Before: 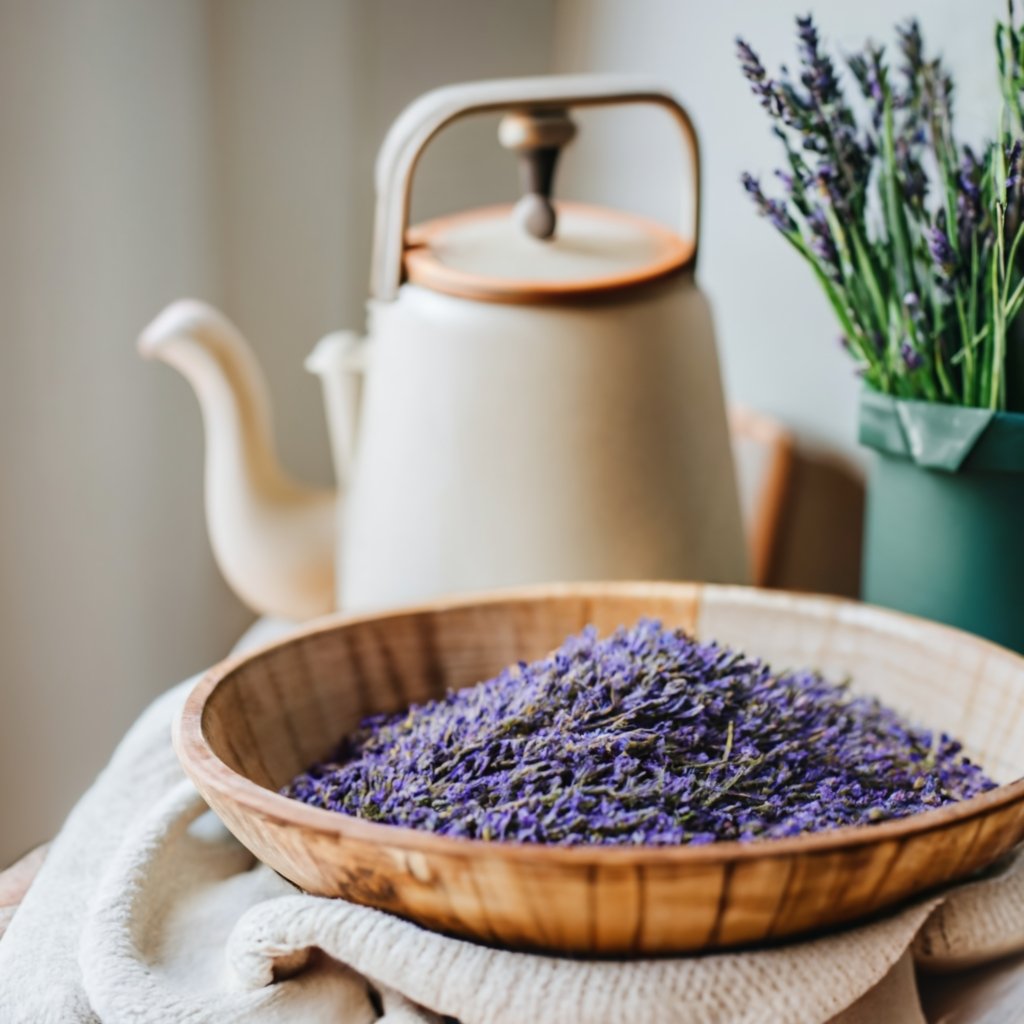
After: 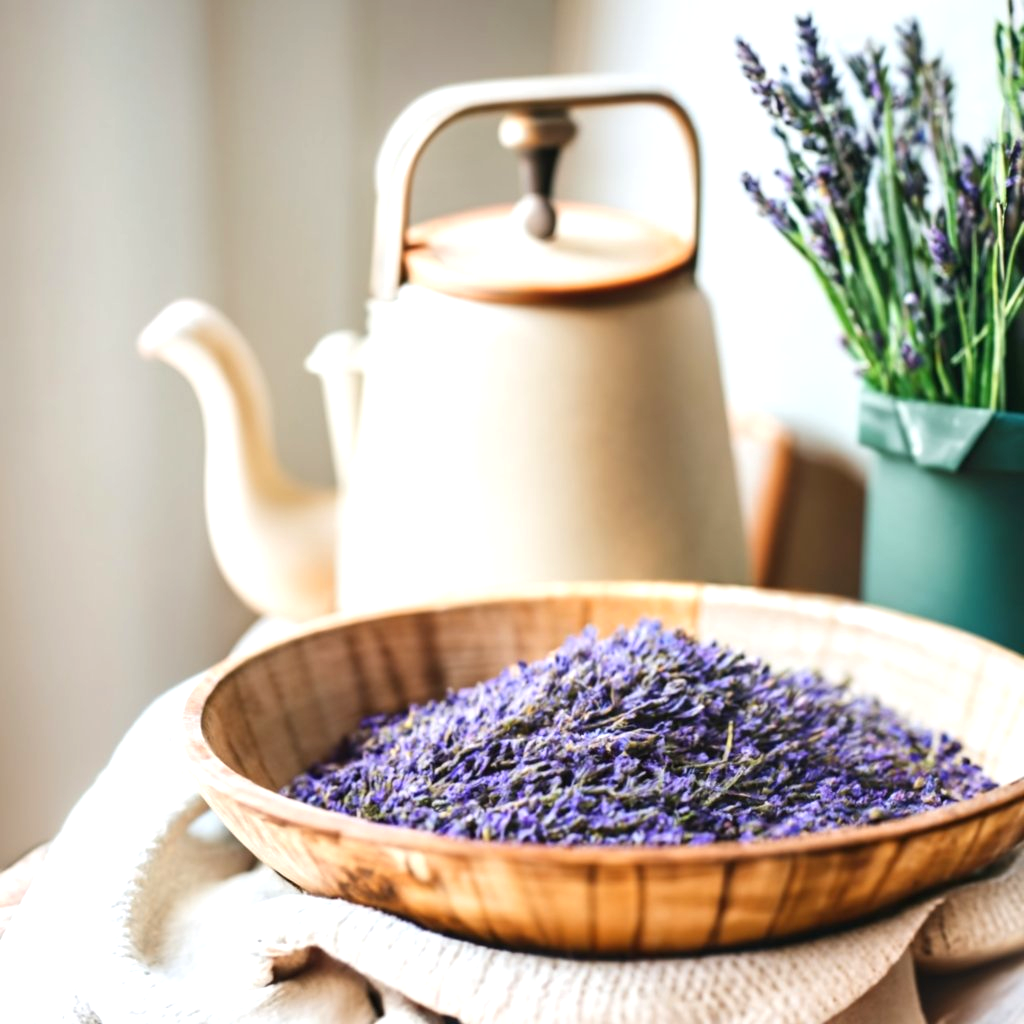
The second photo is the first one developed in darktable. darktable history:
exposure: exposure 0.775 EV, compensate exposure bias true, compensate highlight preservation false
